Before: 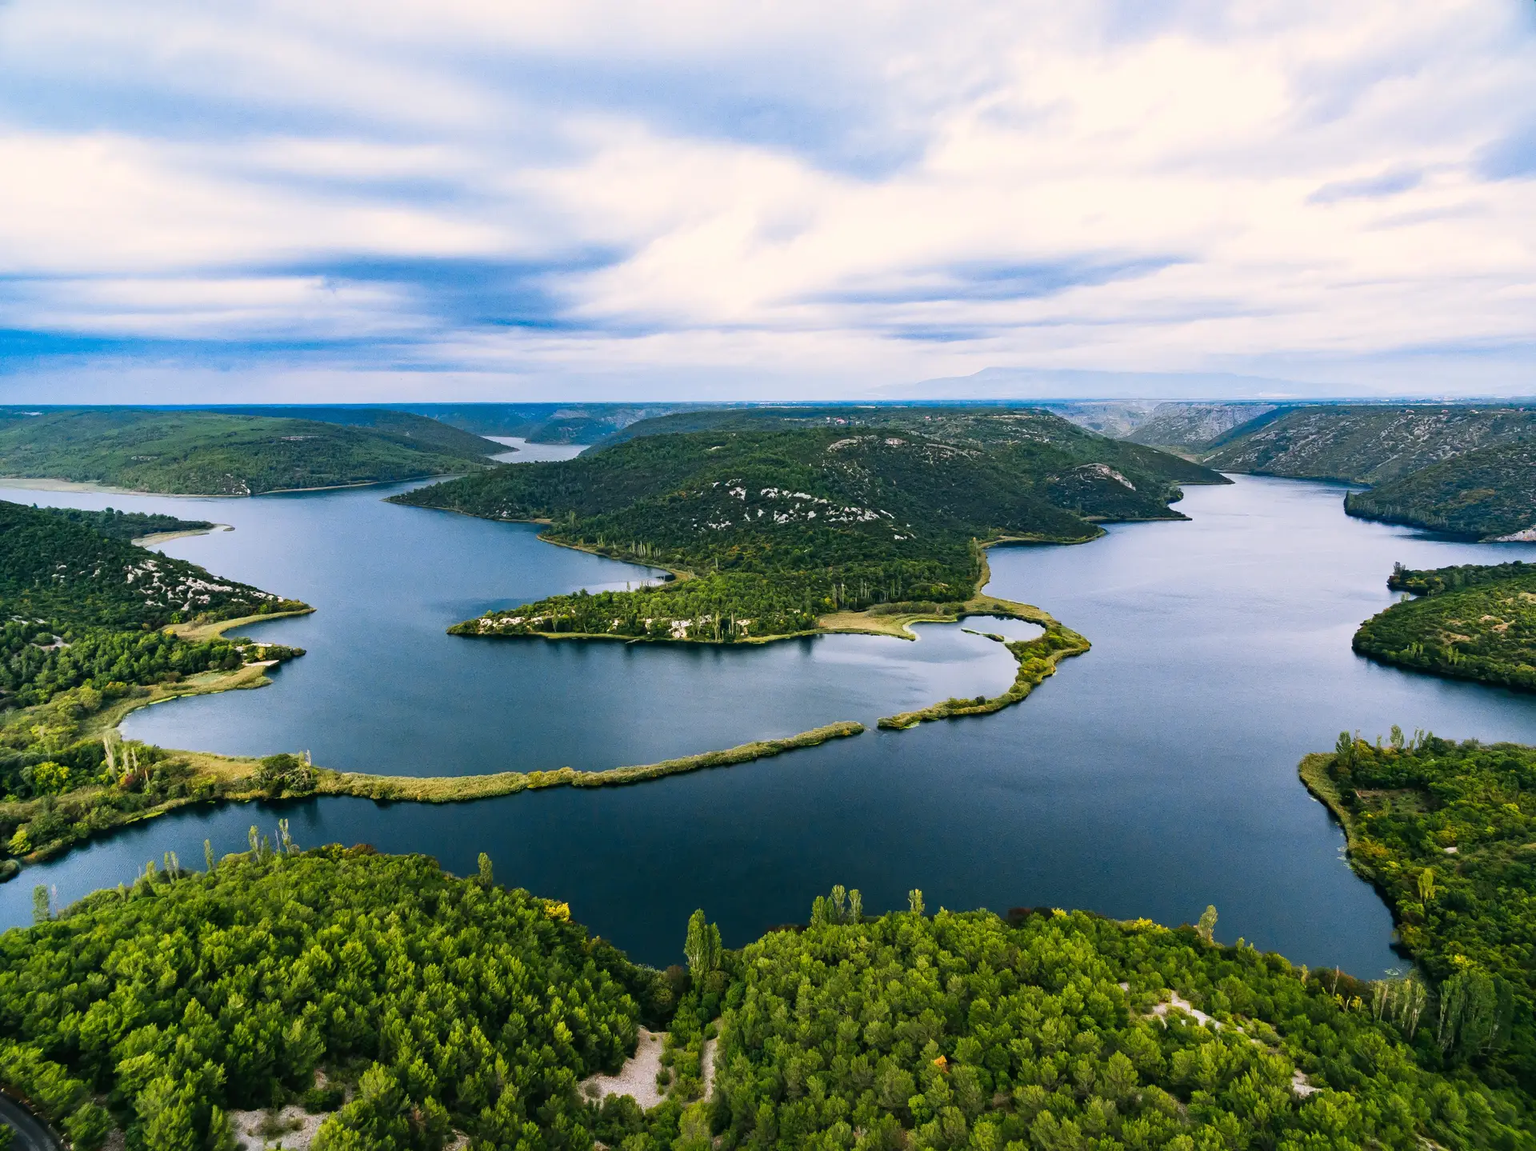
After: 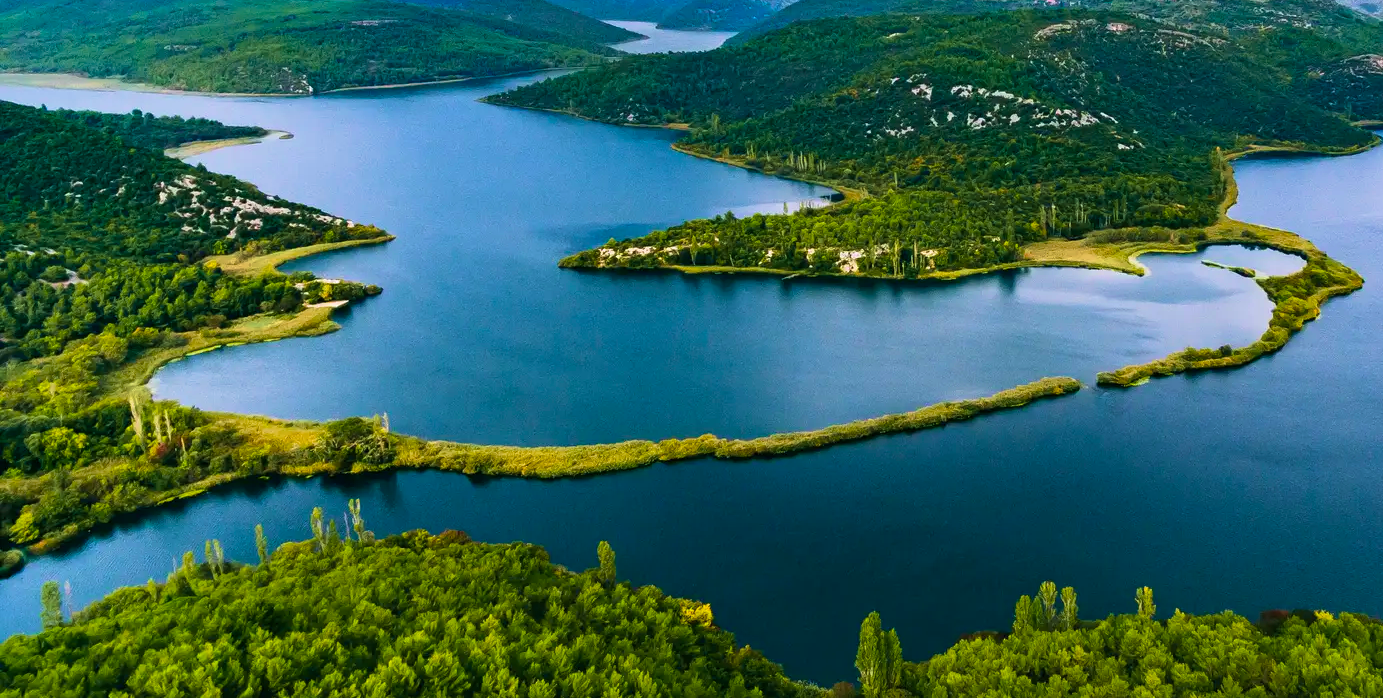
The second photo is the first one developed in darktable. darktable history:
crop: top 36.498%, right 27.964%, bottom 14.995%
color balance rgb: perceptual saturation grading › global saturation 25%, global vibrance 20%
velvia: strength 45%
